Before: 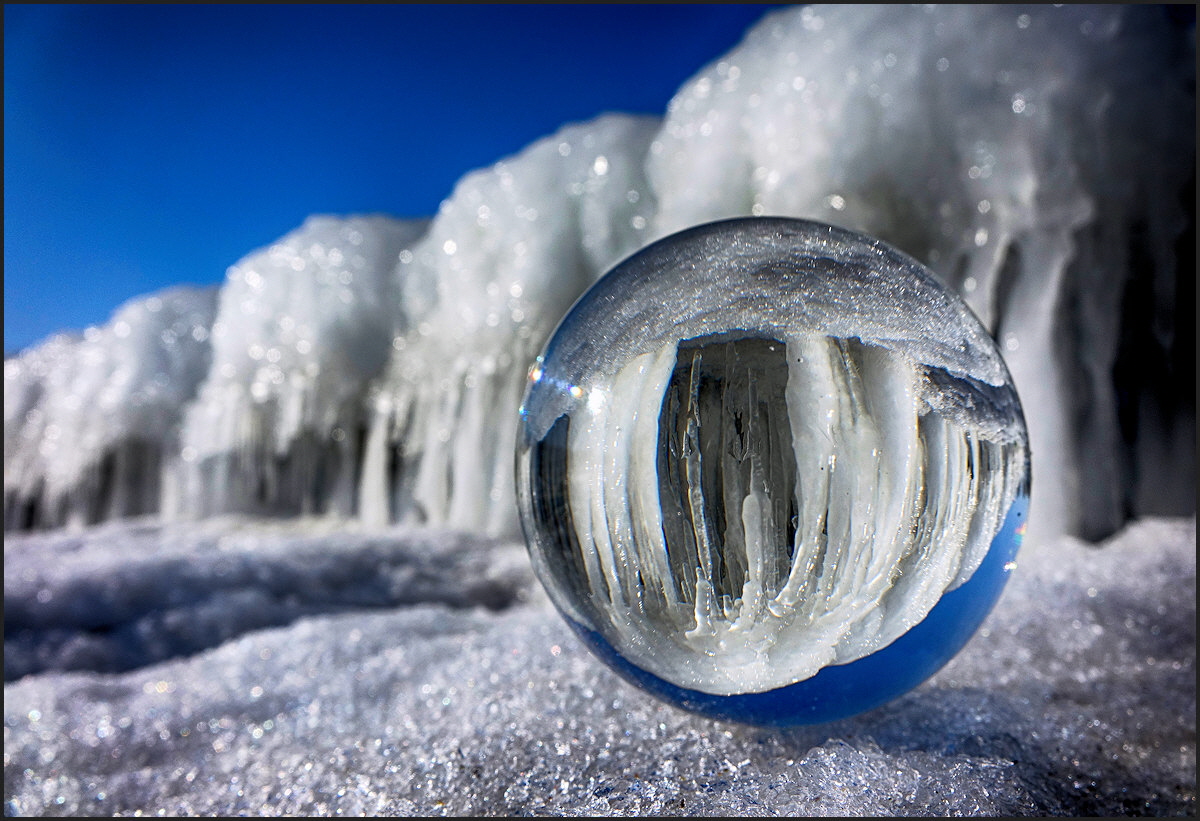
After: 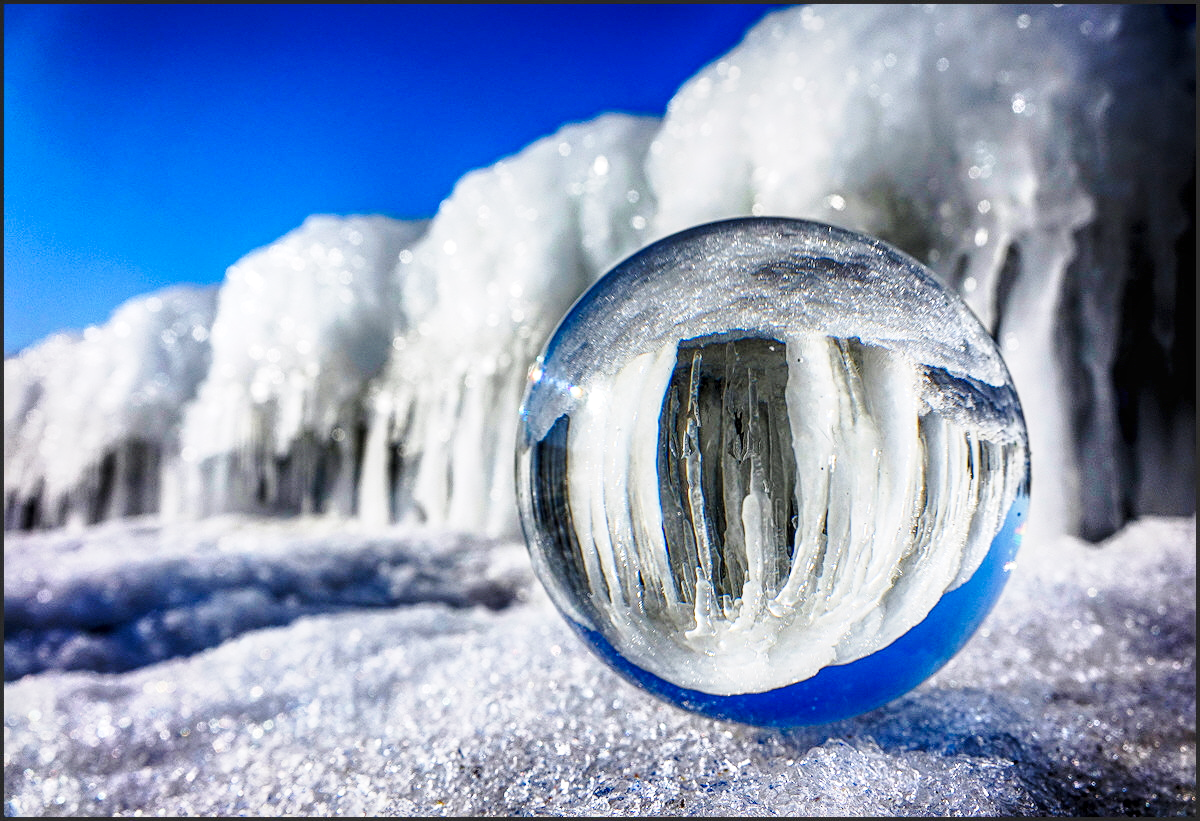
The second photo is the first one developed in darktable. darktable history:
levels: levels [0, 0.478, 1]
exposure: compensate highlight preservation false
base curve: curves: ch0 [(0, 0) (0.028, 0.03) (0.121, 0.232) (0.46, 0.748) (0.859, 0.968) (1, 1)], preserve colors none
local contrast: on, module defaults
